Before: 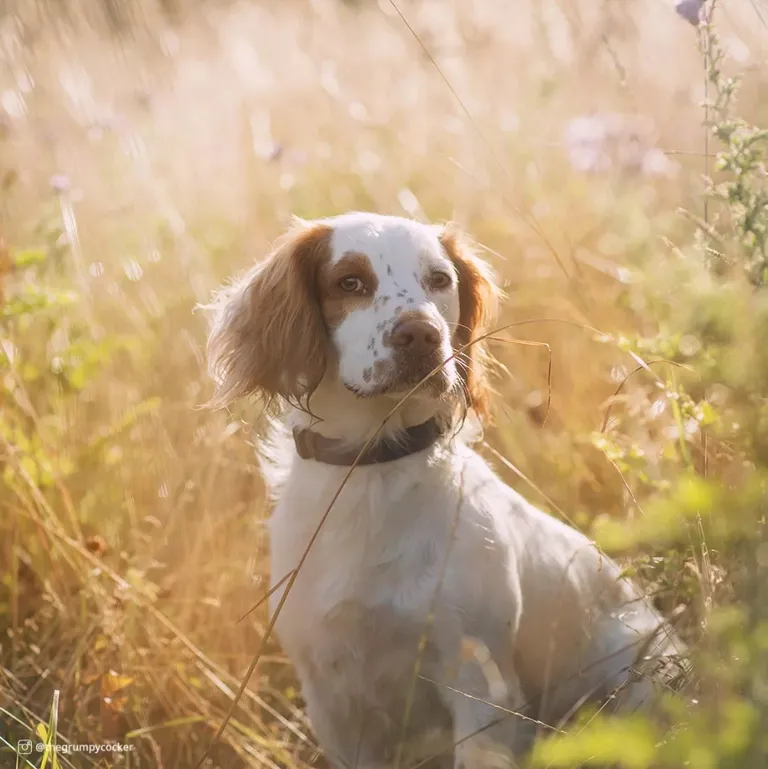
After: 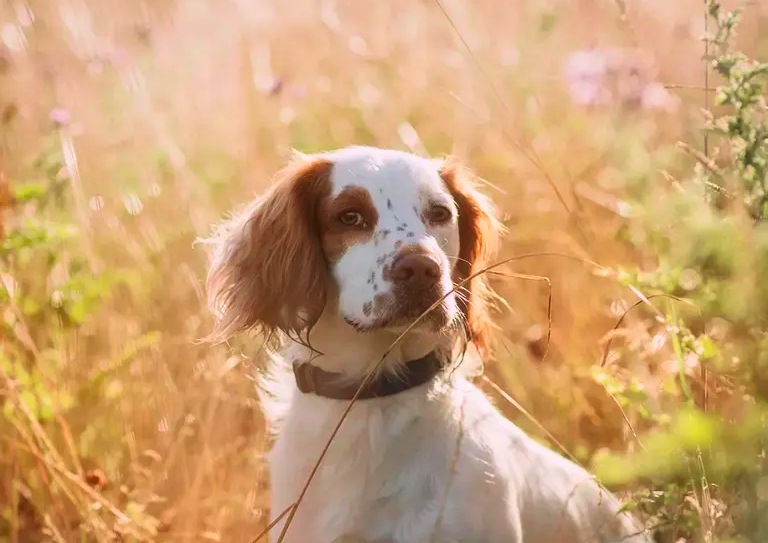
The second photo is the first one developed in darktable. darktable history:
tone curve: curves: ch0 [(0, 0.011) (0.139, 0.106) (0.295, 0.271) (0.499, 0.523) (0.739, 0.782) (0.857, 0.879) (1, 0.967)]; ch1 [(0, 0) (0.291, 0.229) (0.394, 0.365) (0.469, 0.456) (0.507, 0.504) (0.527, 0.546) (0.571, 0.614) (0.725, 0.779) (1, 1)]; ch2 [(0, 0) (0.125, 0.089) (0.35, 0.317) (0.437, 0.42) (0.502, 0.499) (0.537, 0.551) (0.613, 0.636) (1, 1)], color space Lab, independent channels, preserve colors none
crop and rotate: top 8.635%, bottom 20.659%
shadows and highlights: soften with gaussian
local contrast: mode bilateral grid, contrast 21, coarseness 49, detail 119%, midtone range 0.2
